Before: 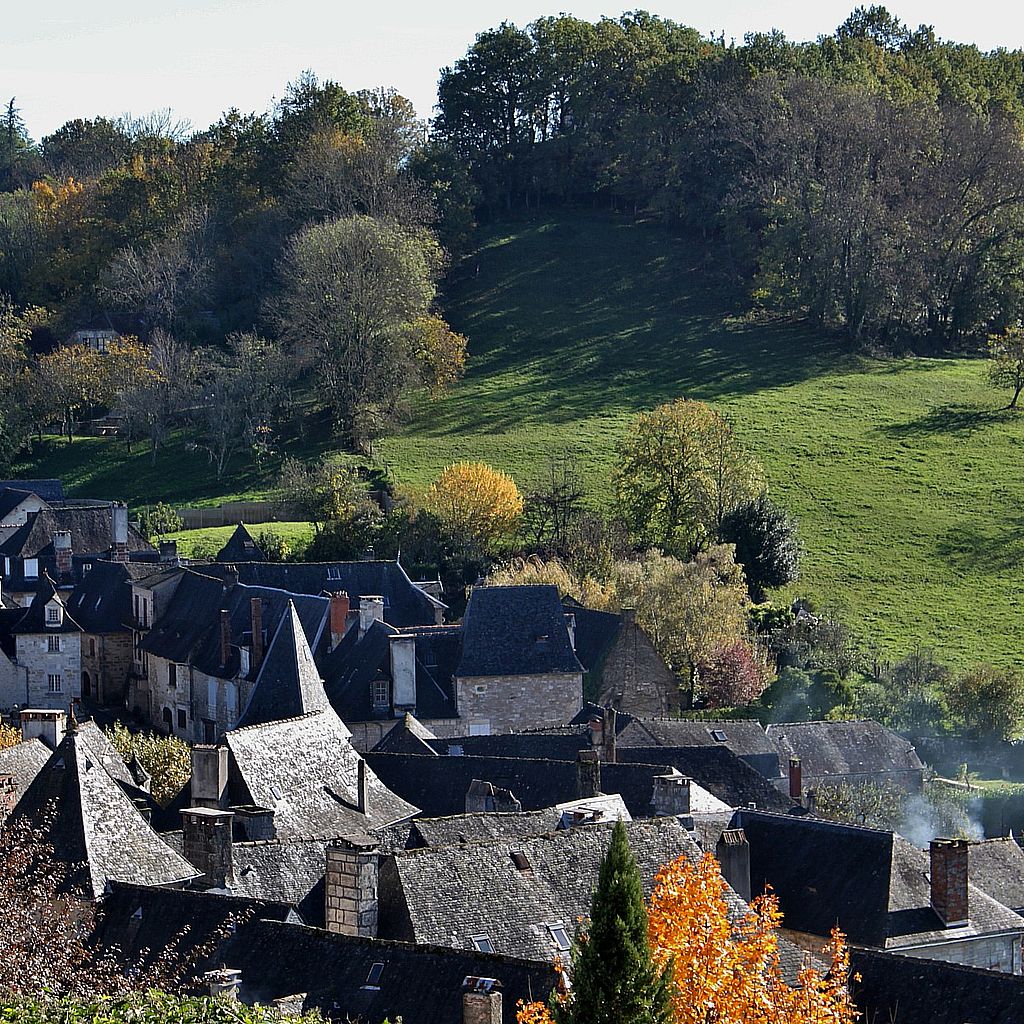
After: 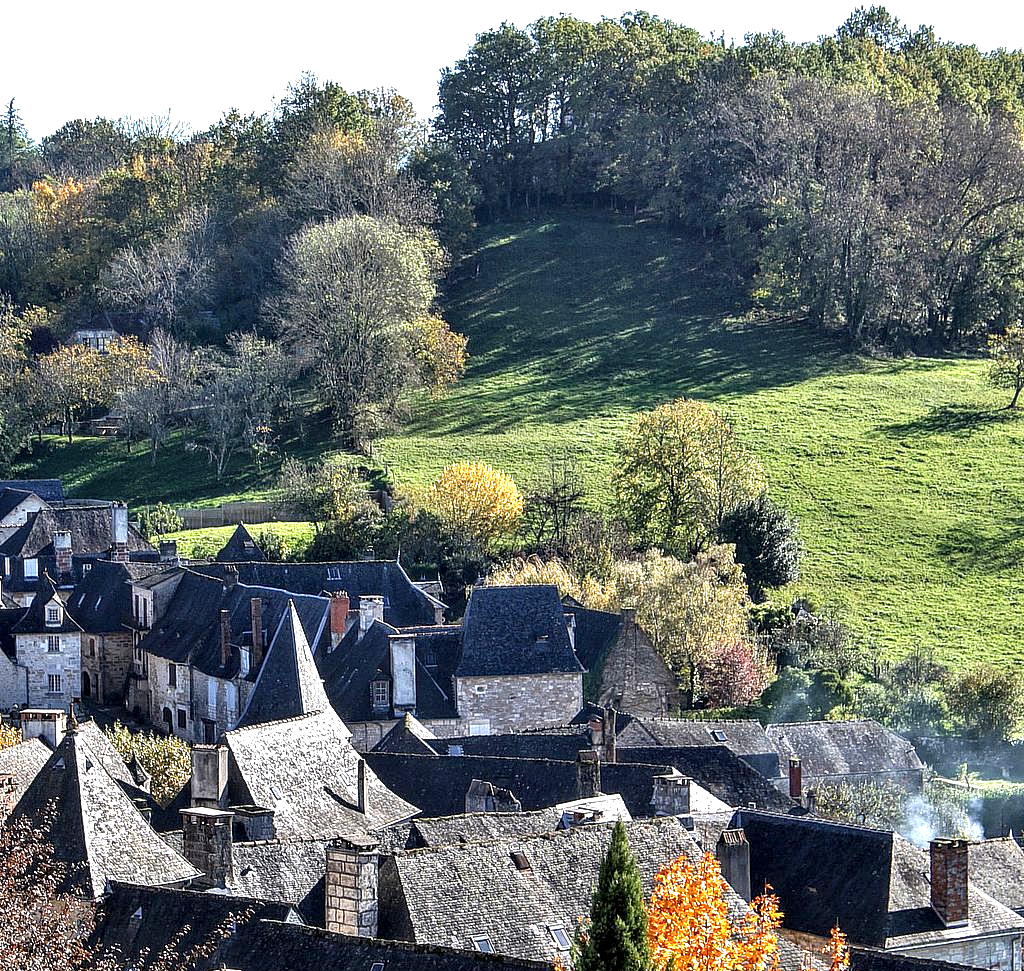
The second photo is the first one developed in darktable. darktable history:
tone equalizer: on, module defaults
exposure: black level correction 0, exposure 1 EV, compensate exposure bias true, compensate highlight preservation false
crop and rotate: top 0%, bottom 5.097%
local contrast: detail 160%
